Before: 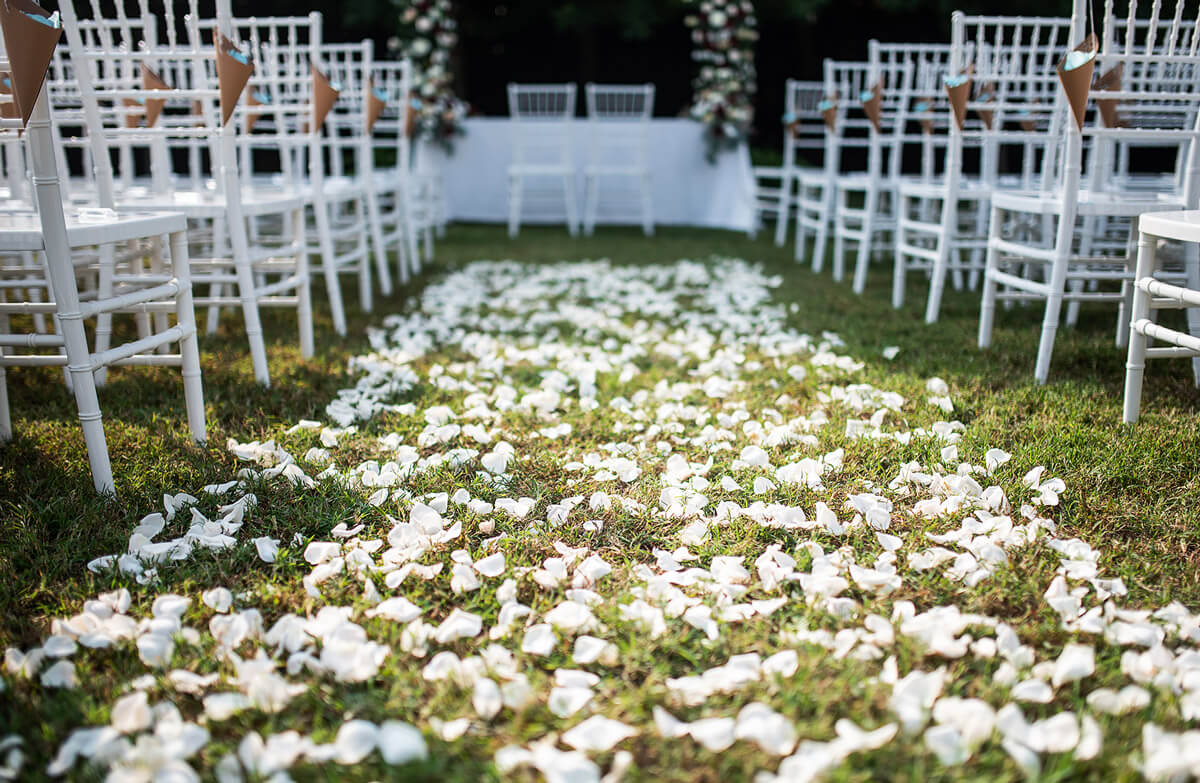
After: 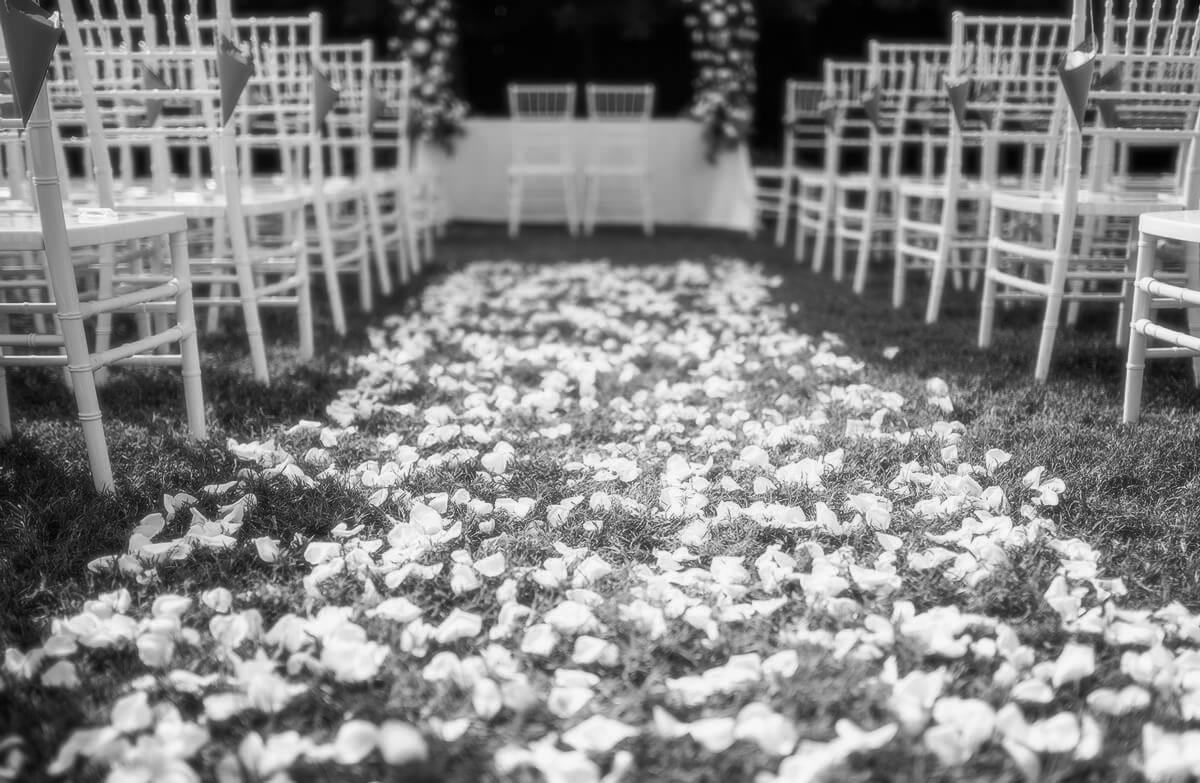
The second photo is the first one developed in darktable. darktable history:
soften: size 19.52%, mix 20.32%
monochrome: size 1
color correction: highlights a* 5.62, highlights b* 33.57, shadows a* -25.86, shadows b* 4.02
white balance: red 0.926, green 1.003, blue 1.133
color zones: curves: ch0 [(0, 0.5) (0.125, 0.4) (0.25, 0.5) (0.375, 0.4) (0.5, 0.4) (0.625, 0.35) (0.75, 0.35) (0.875, 0.5)]; ch1 [(0, 0.35) (0.125, 0.45) (0.25, 0.35) (0.375, 0.35) (0.5, 0.35) (0.625, 0.35) (0.75, 0.45) (0.875, 0.35)]; ch2 [(0, 0.6) (0.125, 0.5) (0.25, 0.5) (0.375, 0.6) (0.5, 0.6) (0.625, 0.5) (0.75, 0.5) (0.875, 0.5)]
